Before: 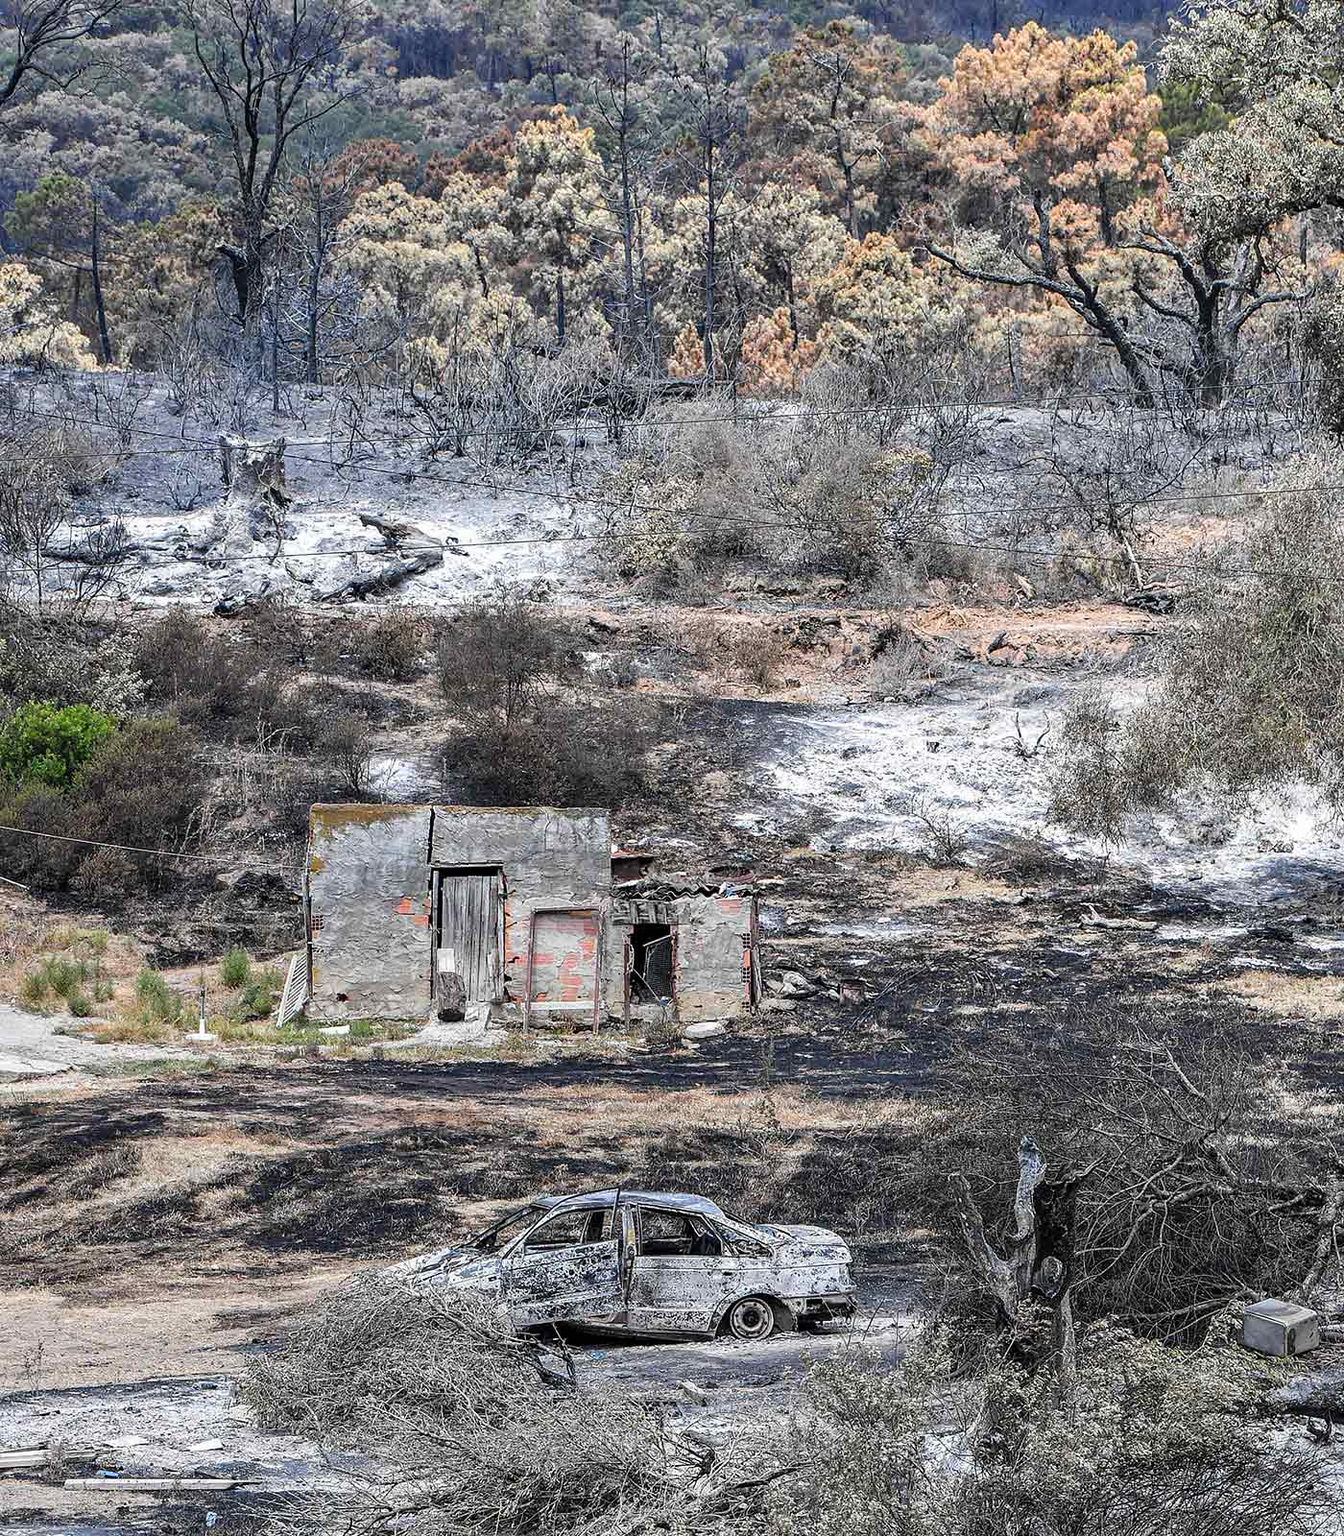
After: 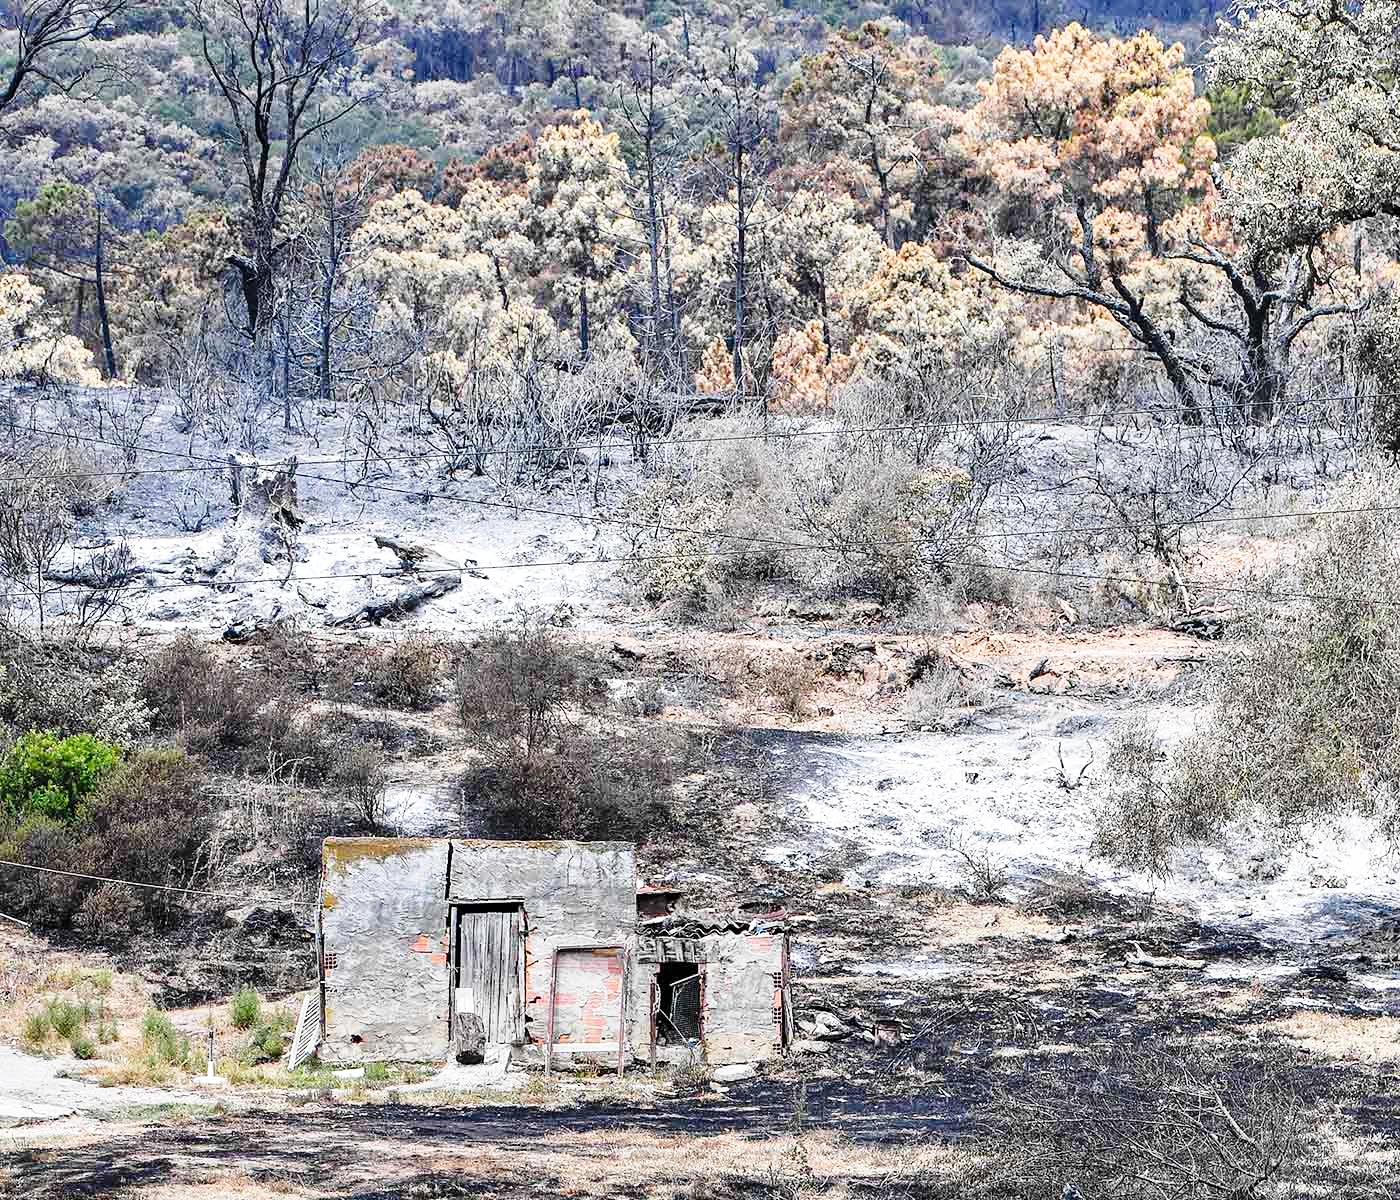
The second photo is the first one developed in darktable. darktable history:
crop: bottom 24.982%
base curve: curves: ch0 [(0, 0) (0.028, 0.03) (0.121, 0.232) (0.46, 0.748) (0.859, 0.968) (1, 1)], preserve colors none
